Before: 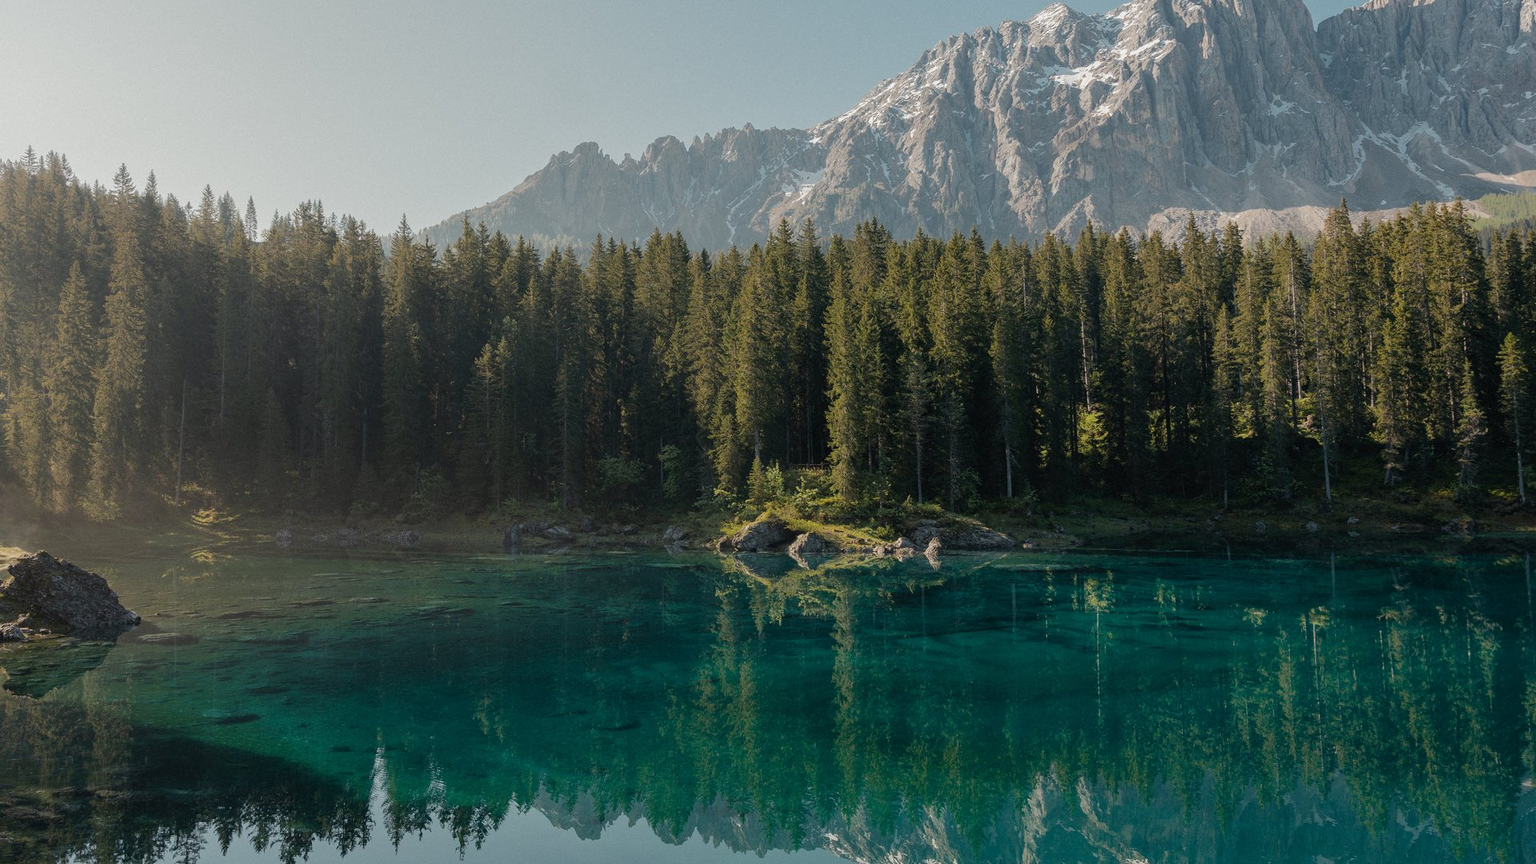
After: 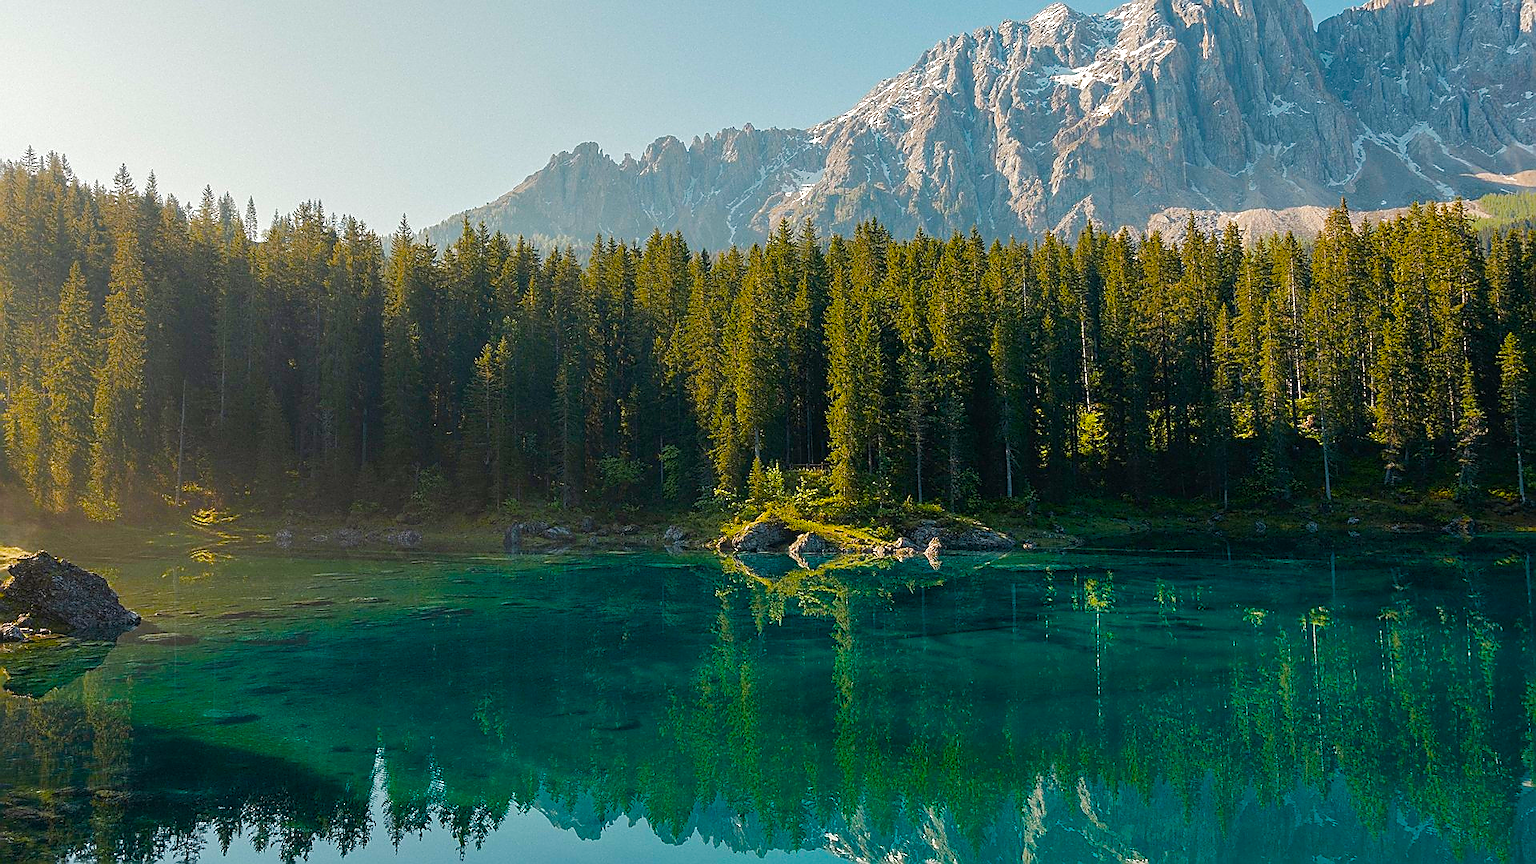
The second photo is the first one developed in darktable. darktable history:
sharpen: radius 1.4, amount 1.25, threshold 0.7
color balance rgb: linear chroma grading › shadows 10%, linear chroma grading › highlights 10%, linear chroma grading › global chroma 15%, linear chroma grading › mid-tones 15%, perceptual saturation grading › global saturation 40%, perceptual saturation grading › highlights -25%, perceptual saturation grading › mid-tones 35%, perceptual saturation grading › shadows 35%, perceptual brilliance grading › global brilliance 11.29%, global vibrance 11.29%
